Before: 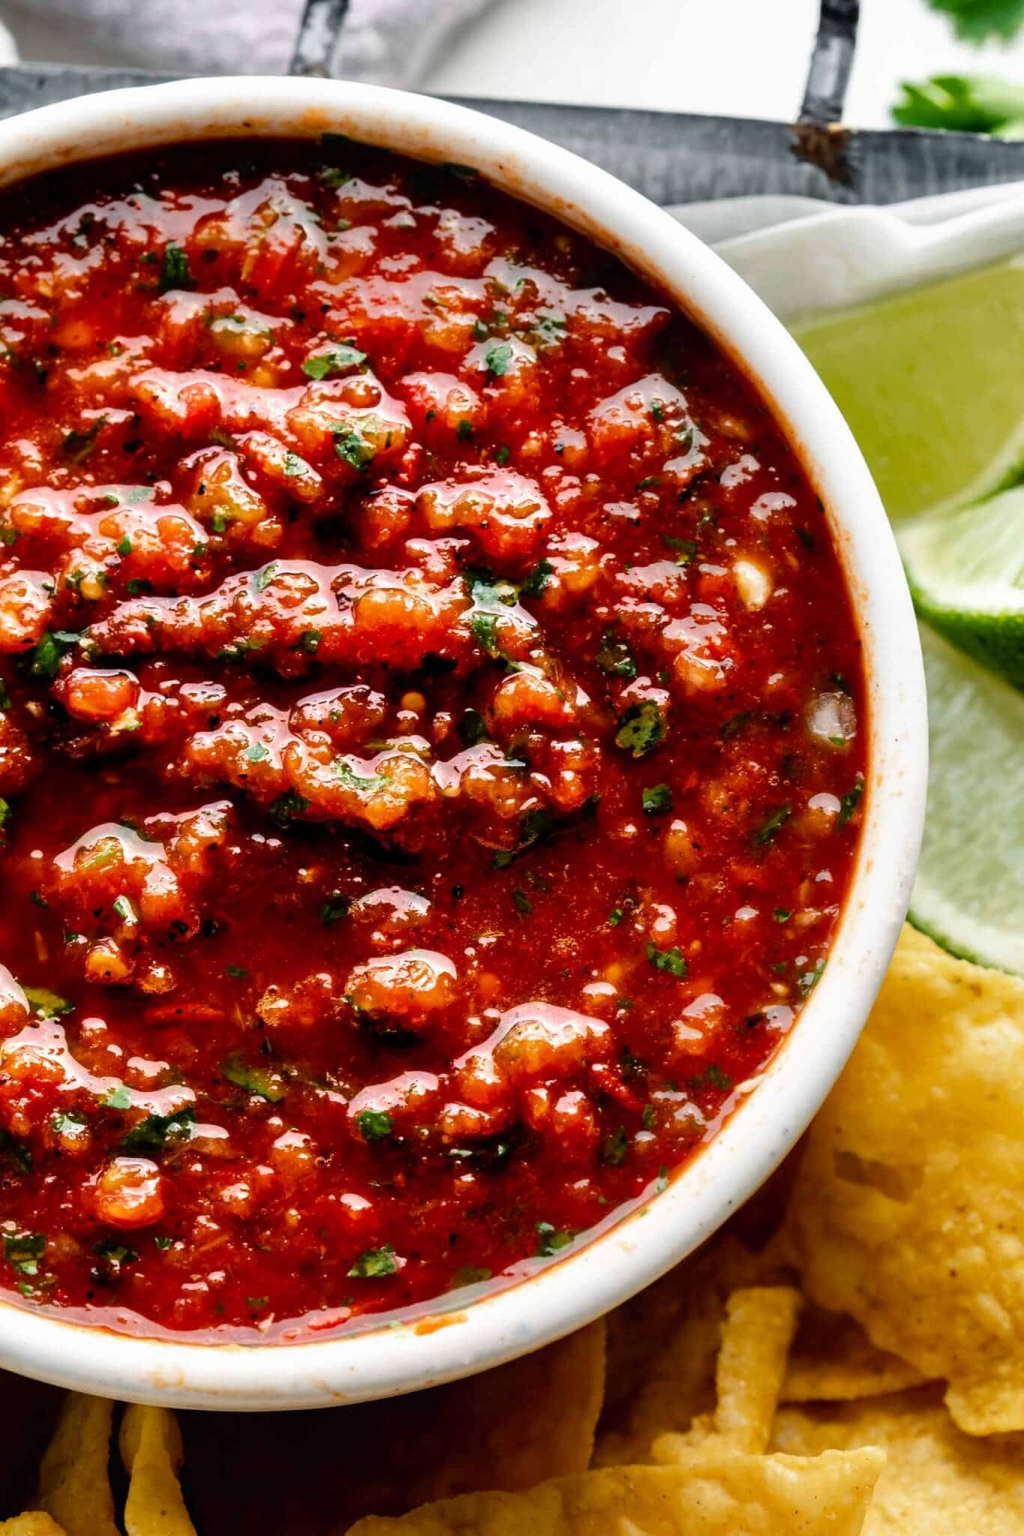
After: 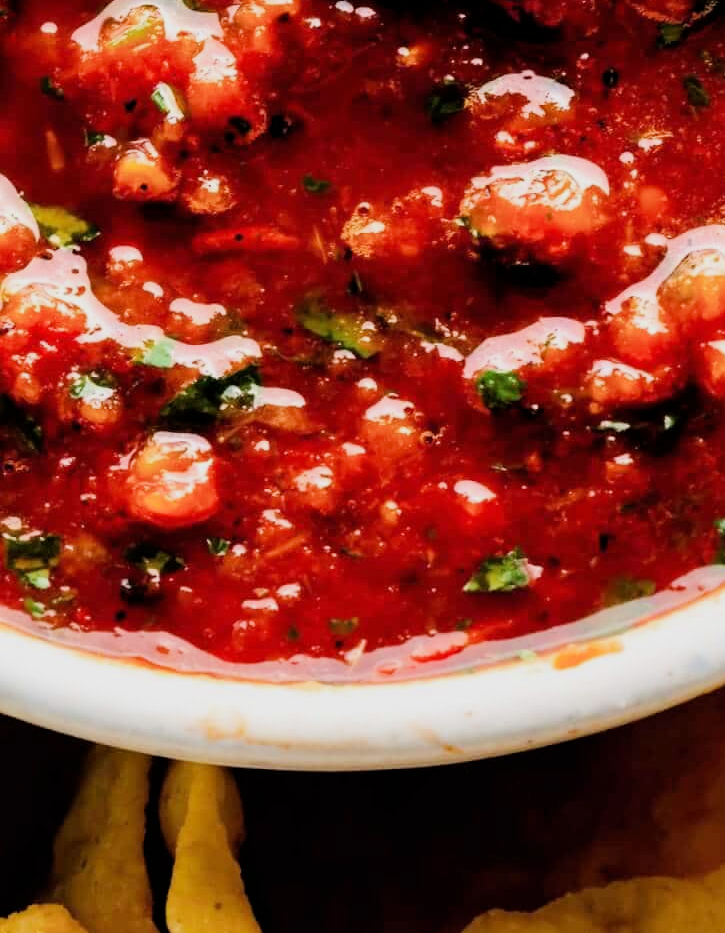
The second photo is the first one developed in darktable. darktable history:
exposure: black level correction 0, exposure 0.595 EV, compensate highlight preservation false
filmic rgb: black relative exposure -7.65 EV, white relative exposure 4.56 EV, hardness 3.61, contrast 1.05
crop and rotate: top 54.288%, right 46.854%, bottom 0.121%
